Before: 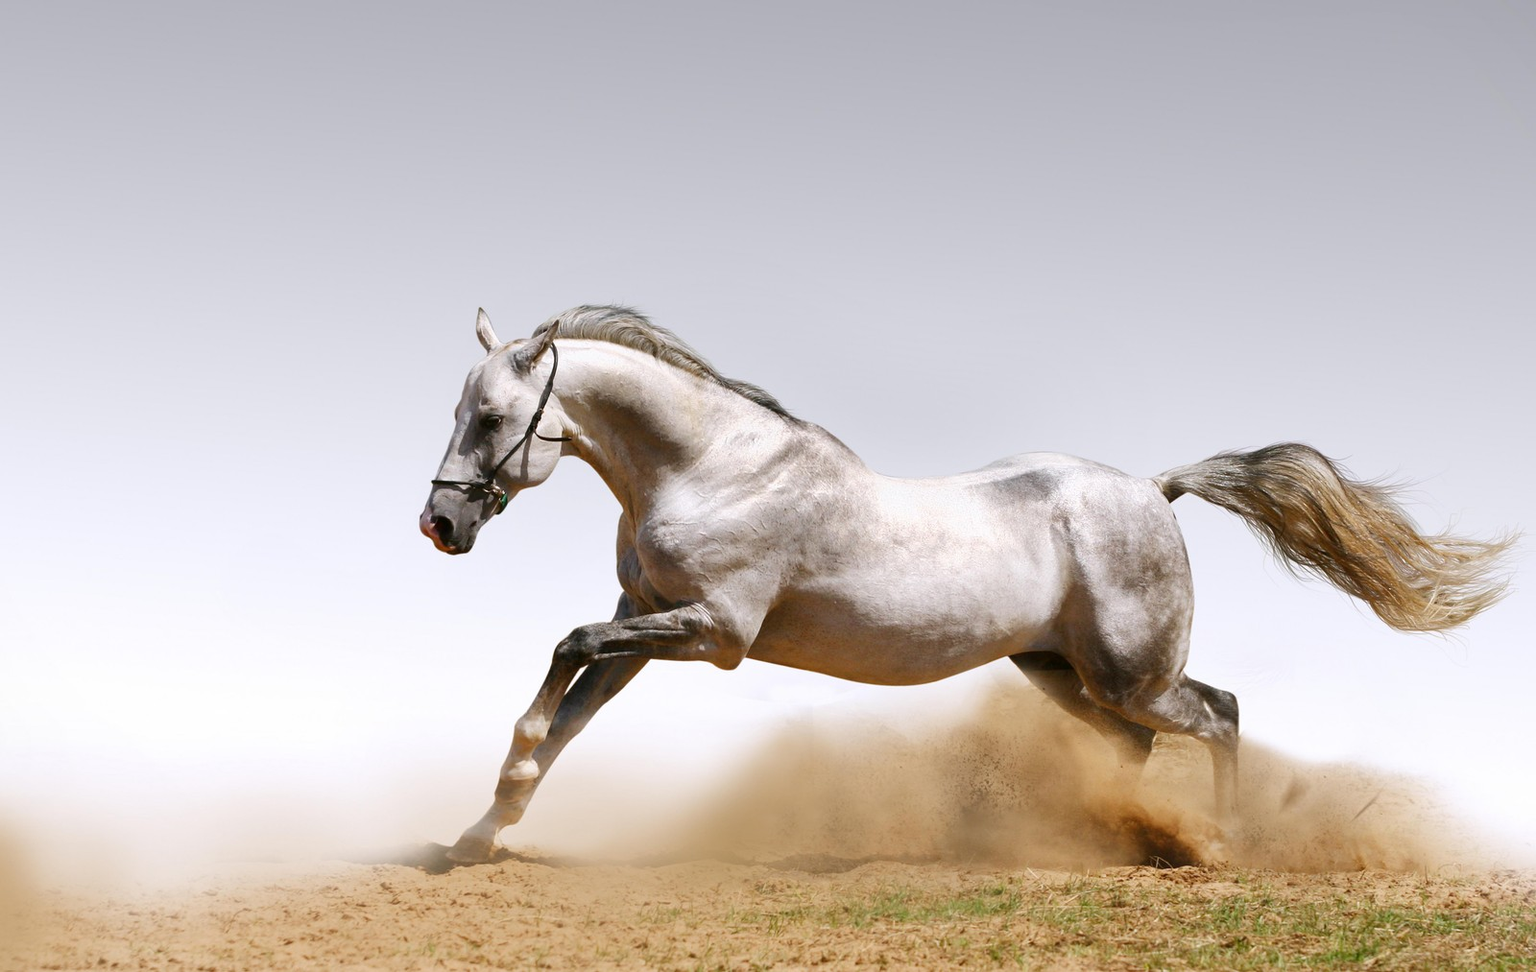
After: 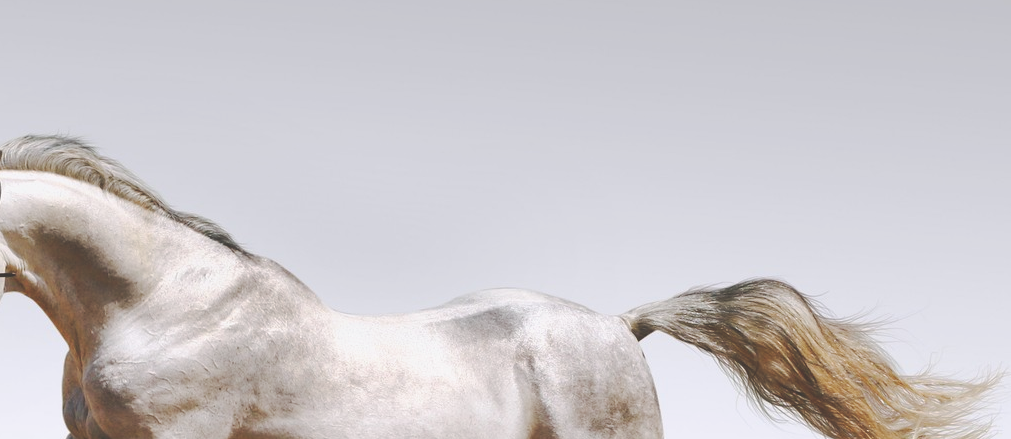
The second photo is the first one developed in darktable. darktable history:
tone curve: curves: ch0 [(0, 0) (0.052, 0.018) (0.236, 0.207) (0.41, 0.417) (0.485, 0.518) (0.54, 0.584) (0.625, 0.666) (0.845, 0.828) (0.994, 0.964)]; ch1 [(0, 0) (0.136, 0.146) (0.317, 0.34) (0.382, 0.408) (0.434, 0.441) (0.472, 0.479) (0.498, 0.501) (0.557, 0.558) (0.616, 0.59) (0.739, 0.7) (1, 1)]; ch2 [(0, 0) (0.352, 0.403) (0.447, 0.466) (0.482, 0.482) (0.528, 0.526) (0.586, 0.577) (0.618, 0.621) (0.785, 0.747) (1, 1)], preserve colors none
exposure: black level correction -0.041, exposure 0.062 EV, compensate highlight preservation false
crop: left 36.288%, top 18.114%, right 0.51%, bottom 38.464%
